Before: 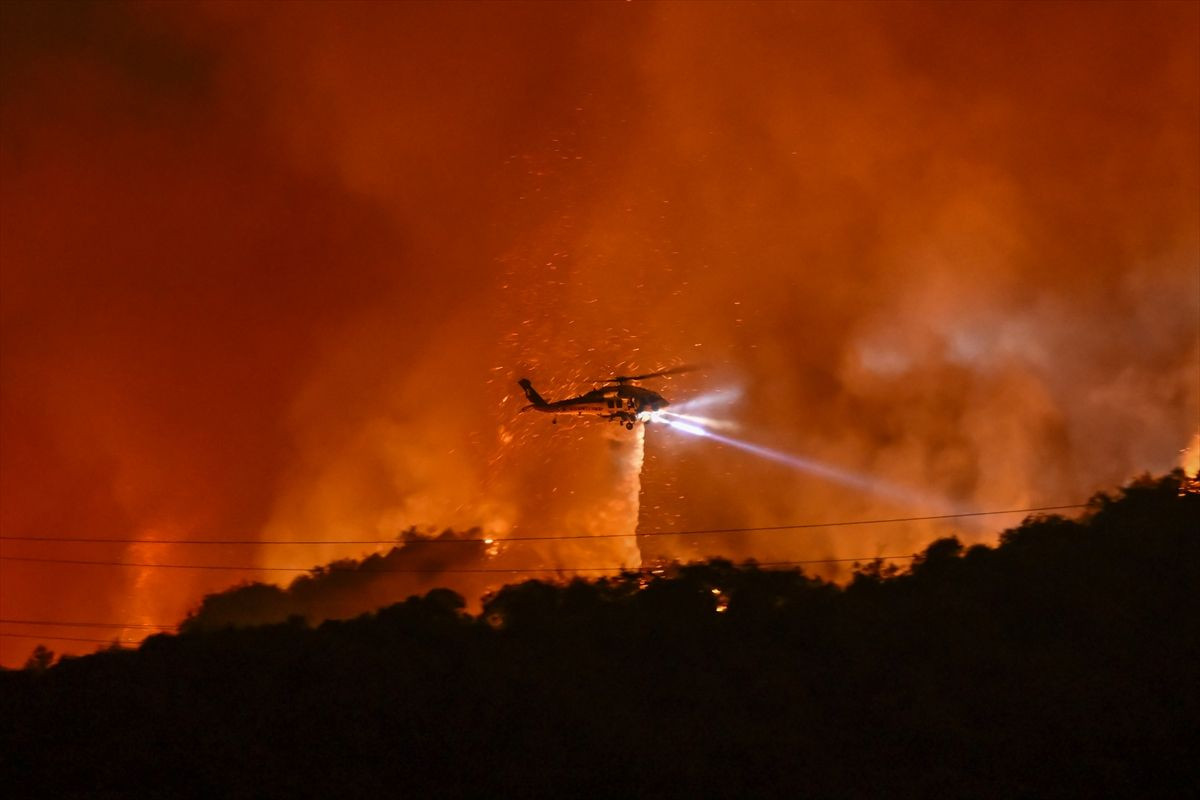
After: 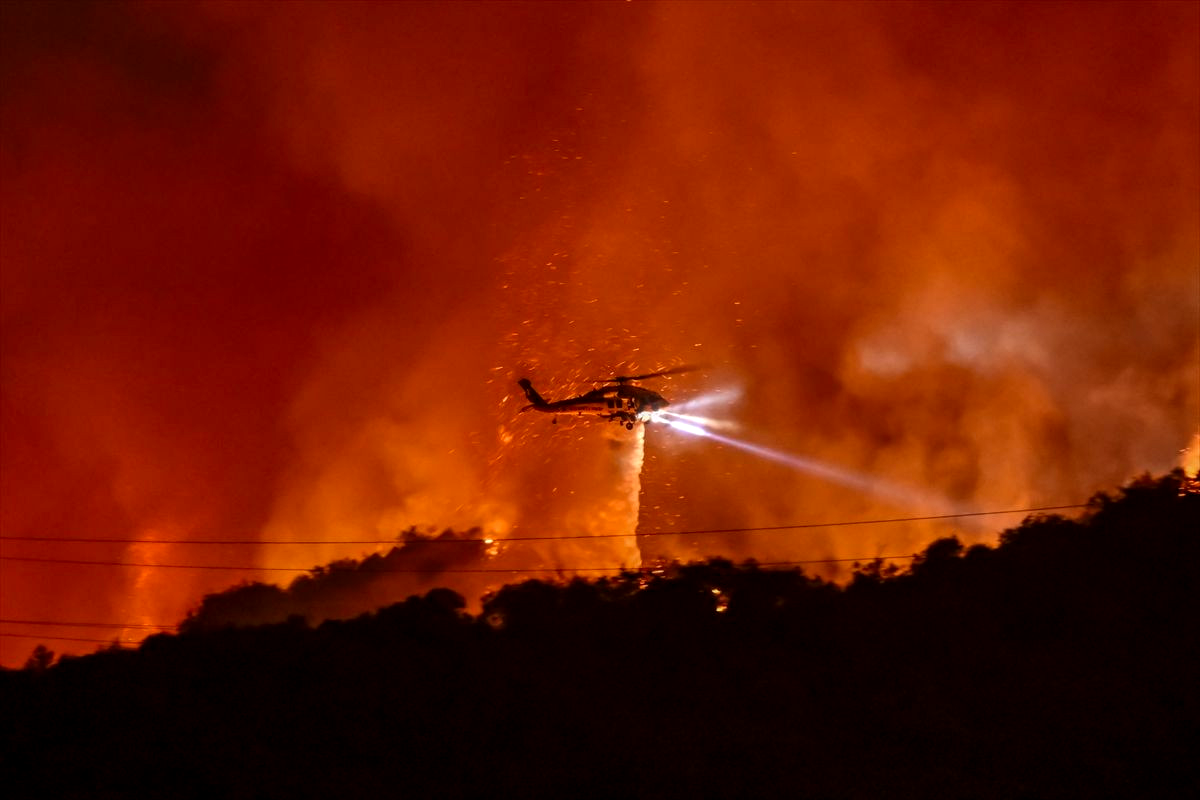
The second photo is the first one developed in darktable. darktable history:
local contrast: detail 130%
rgb levels: mode RGB, independent channels, levels [[0, 0.5, 1], [0, 0.521, 1], [0, 0.536, 1]]
